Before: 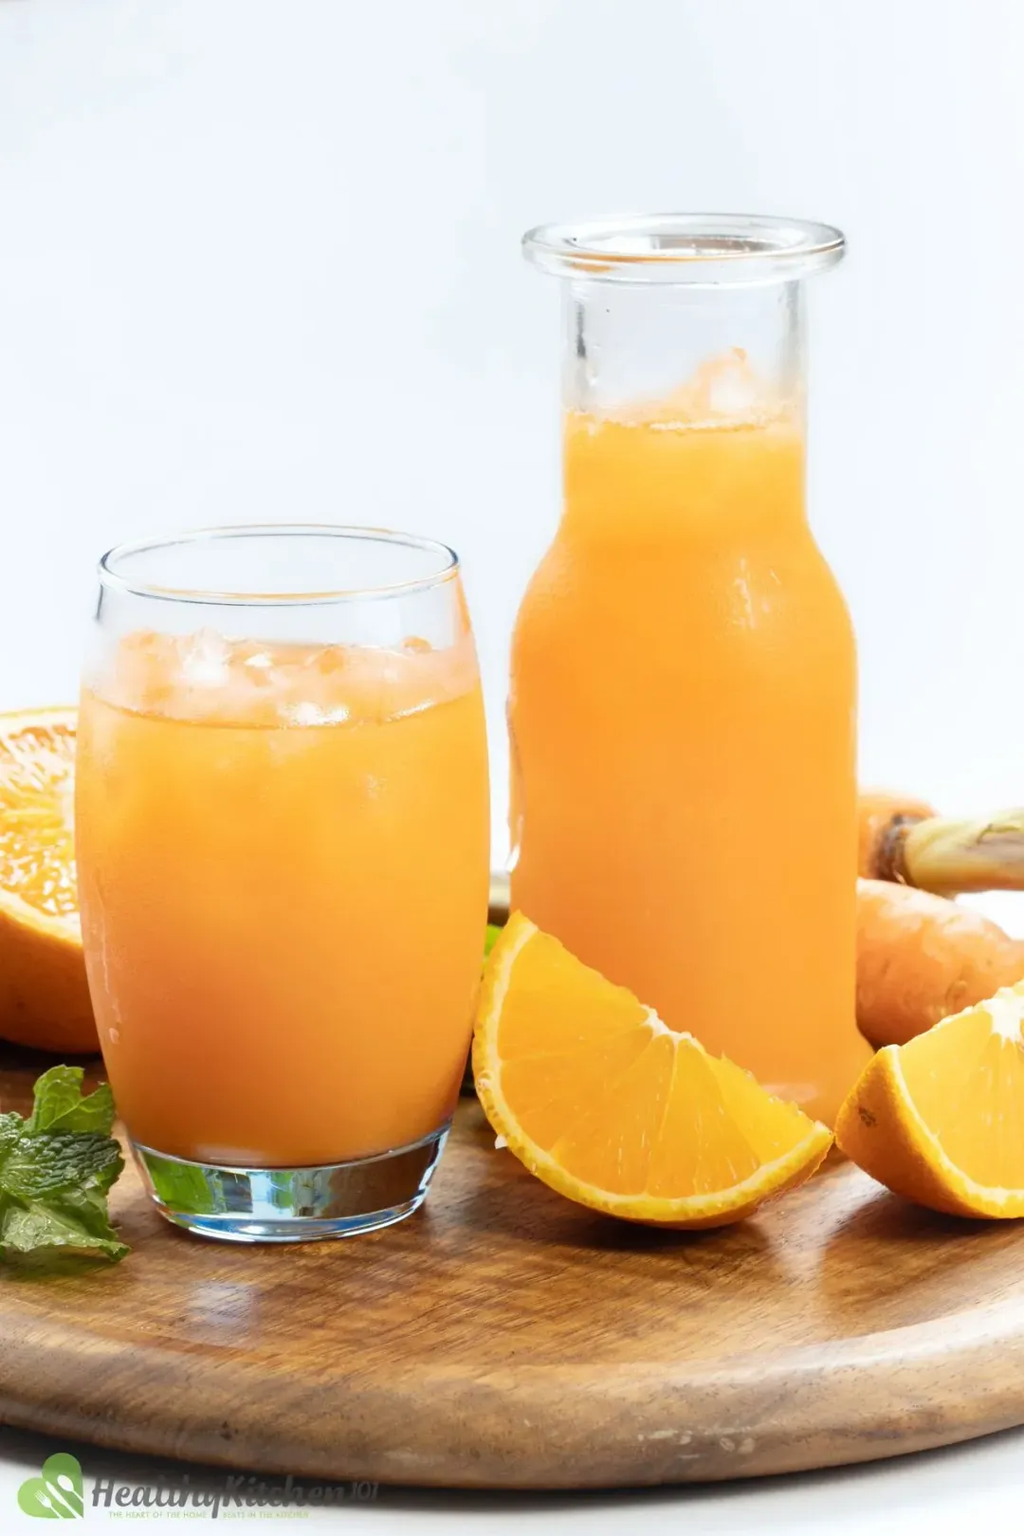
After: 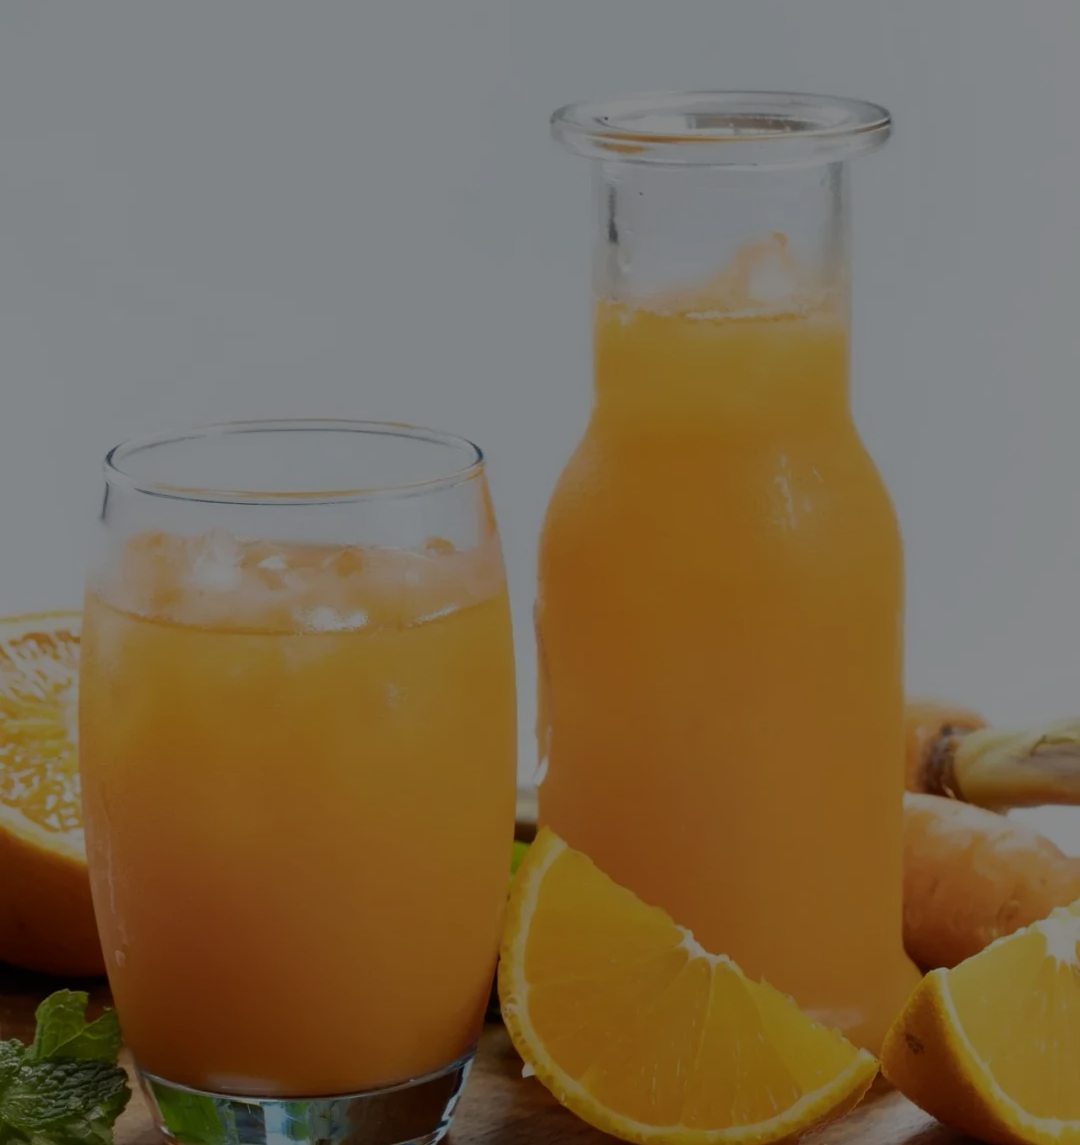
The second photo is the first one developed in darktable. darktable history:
crop and rotate: top 8.293%, bottom 20.996%
exposure: exposure -2.002 EV, compensate highlight preservation false
